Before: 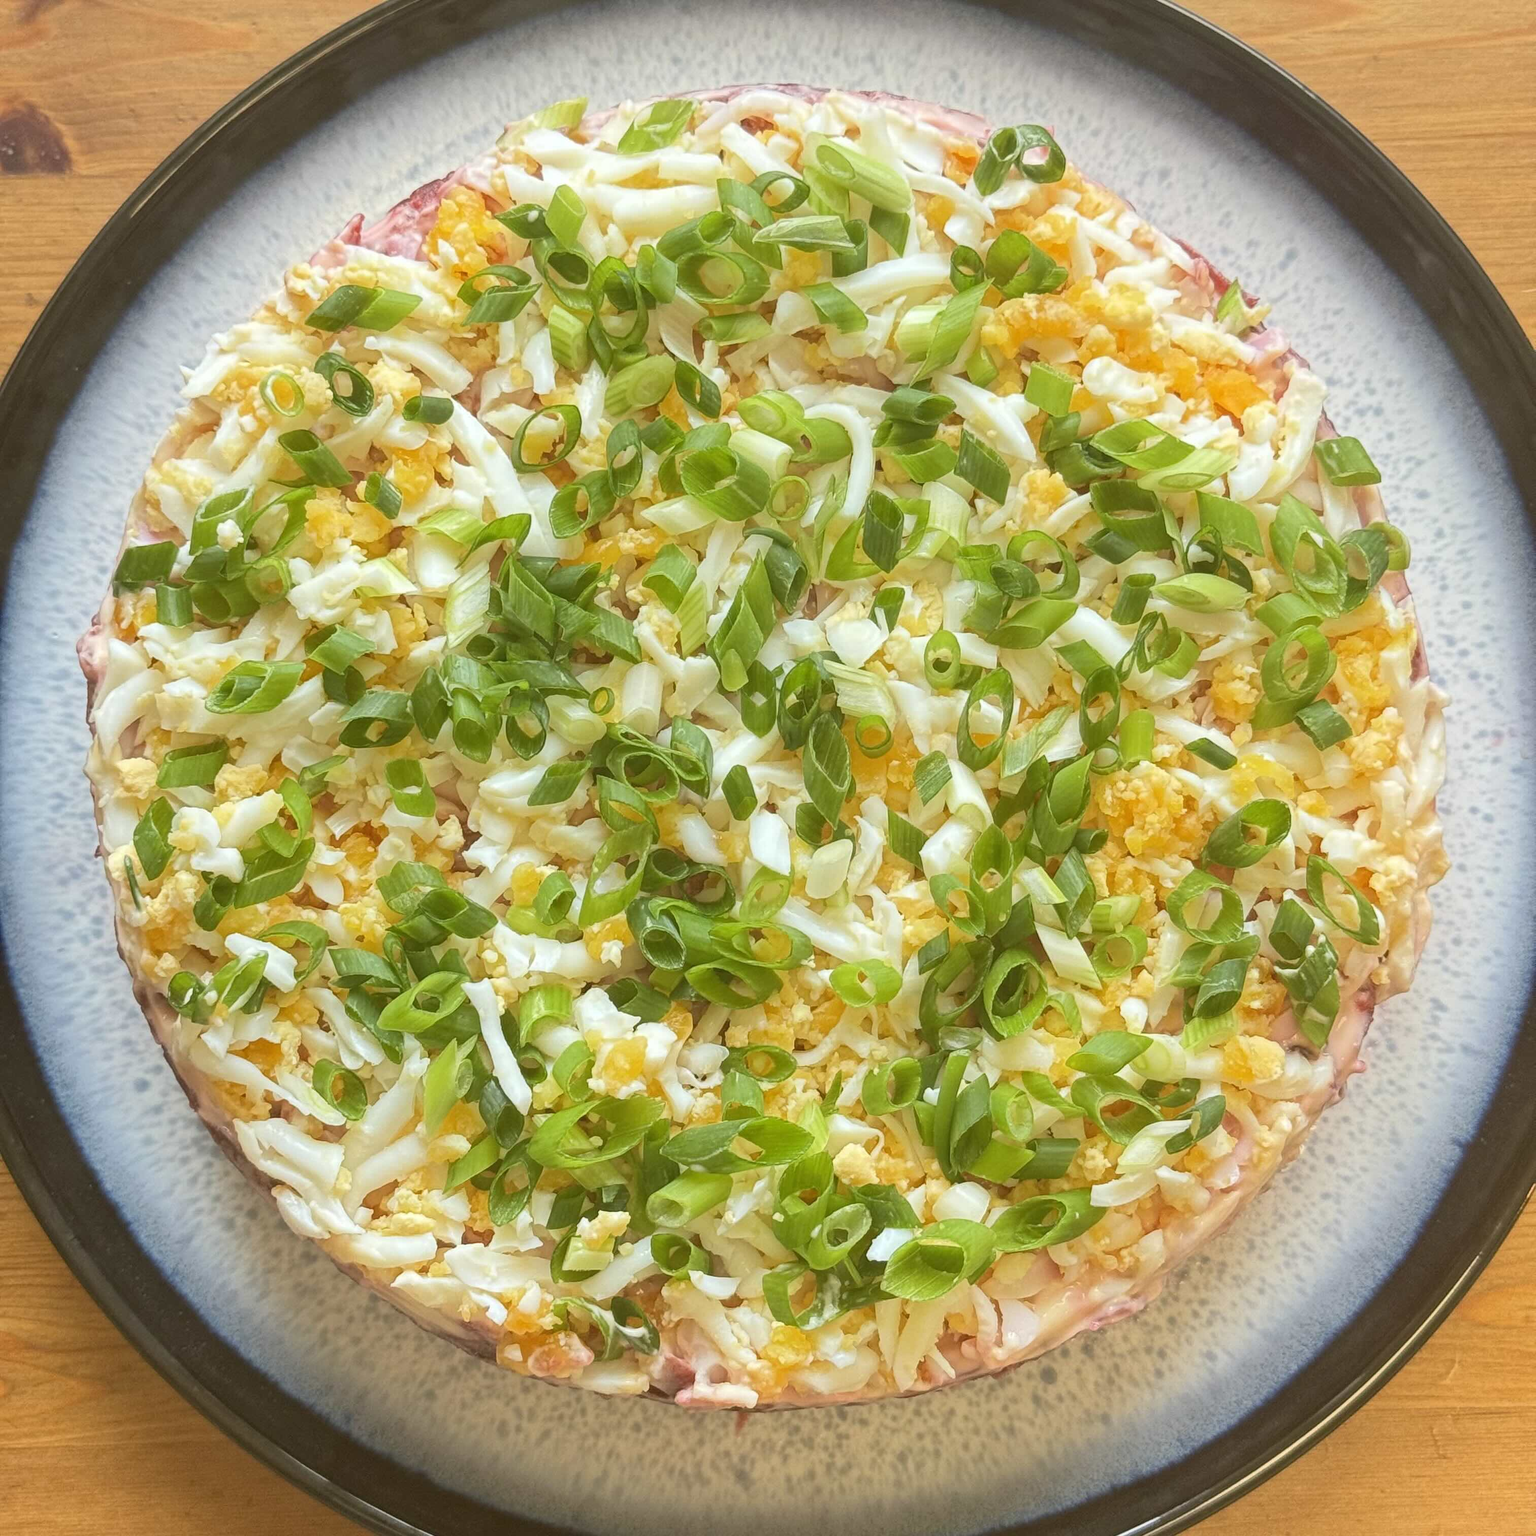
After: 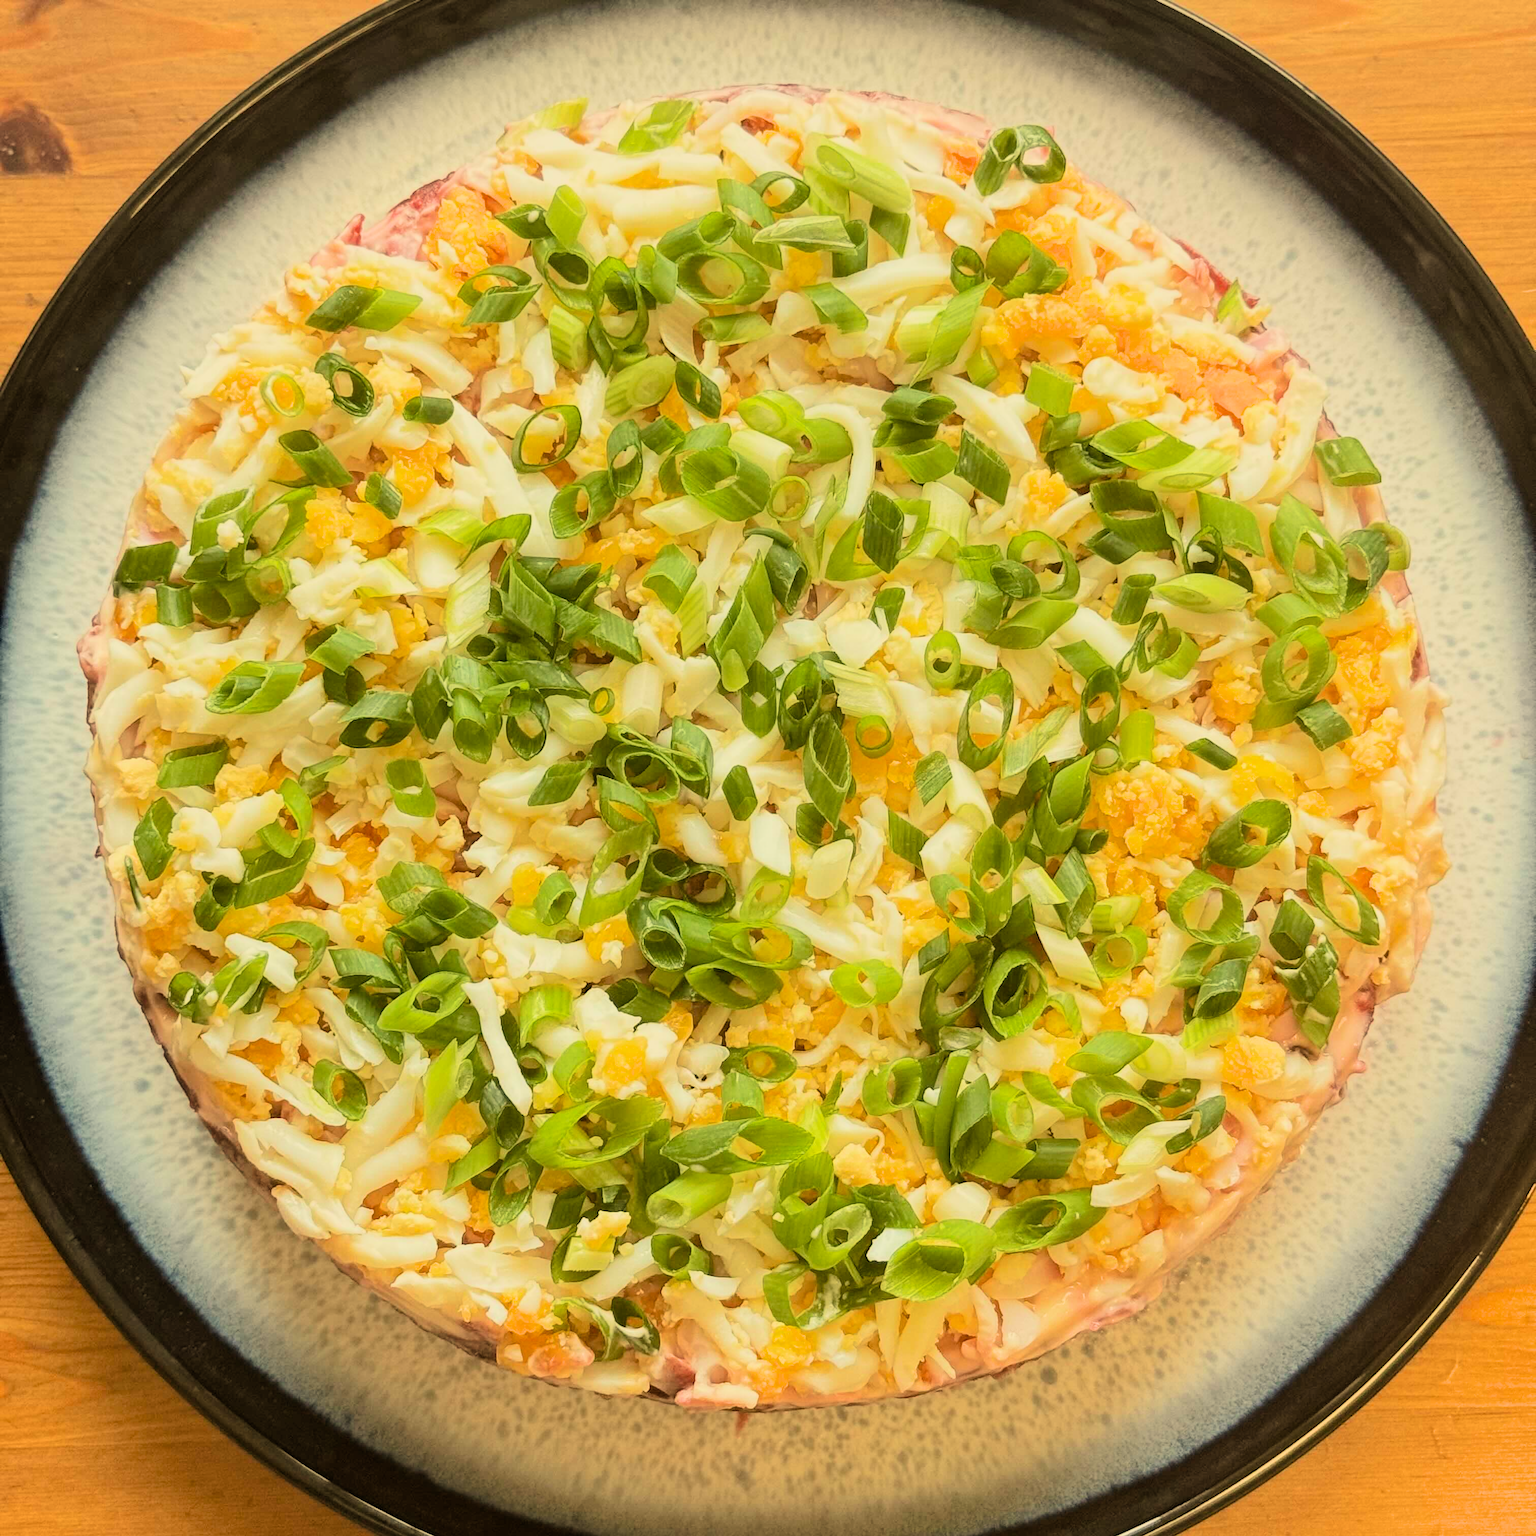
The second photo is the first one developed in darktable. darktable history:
white balance: red 1.08, blue 0.791
filmic rgb: black relative exposure -5 EV, hardness 2.88, contrast 1.5
